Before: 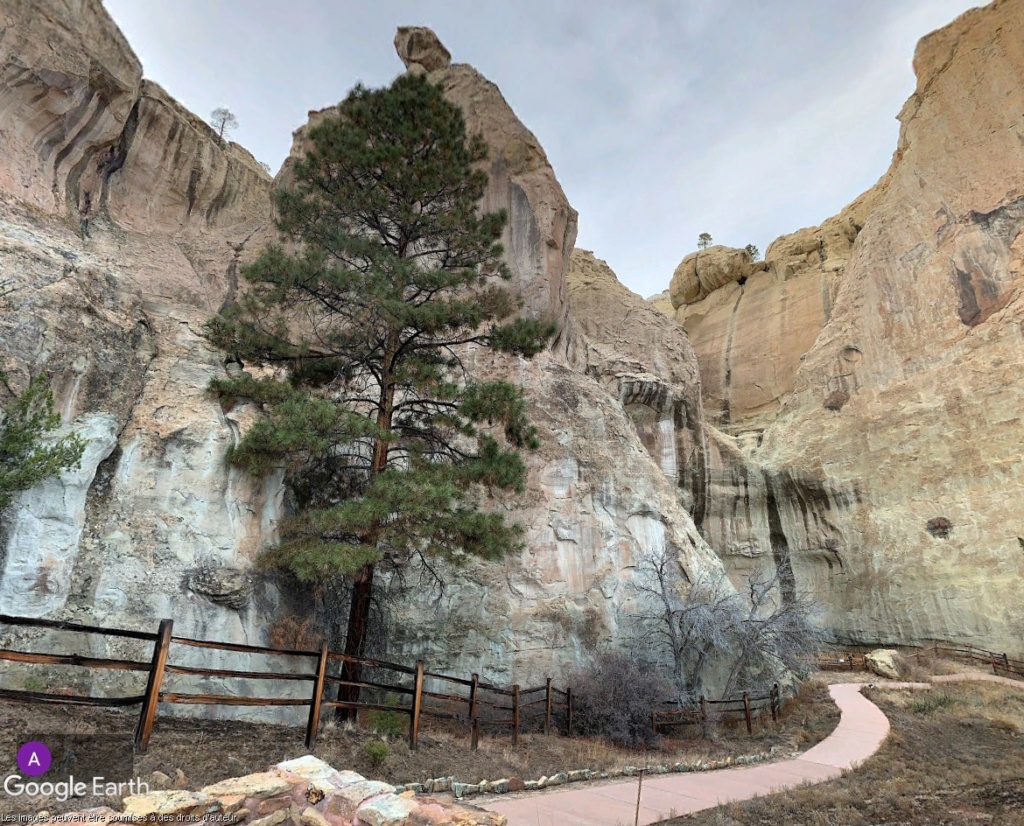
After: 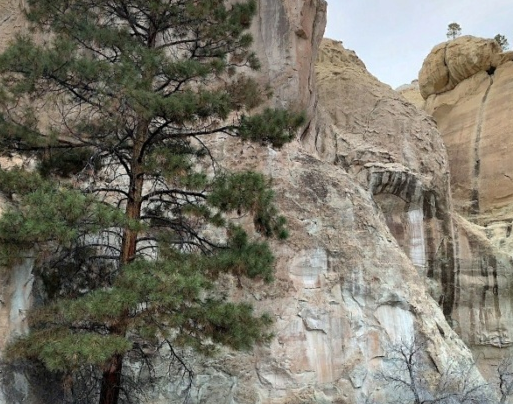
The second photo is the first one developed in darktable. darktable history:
crop: left 24.562%, top 25.434%, right 25.304%, bottom 25.563%
